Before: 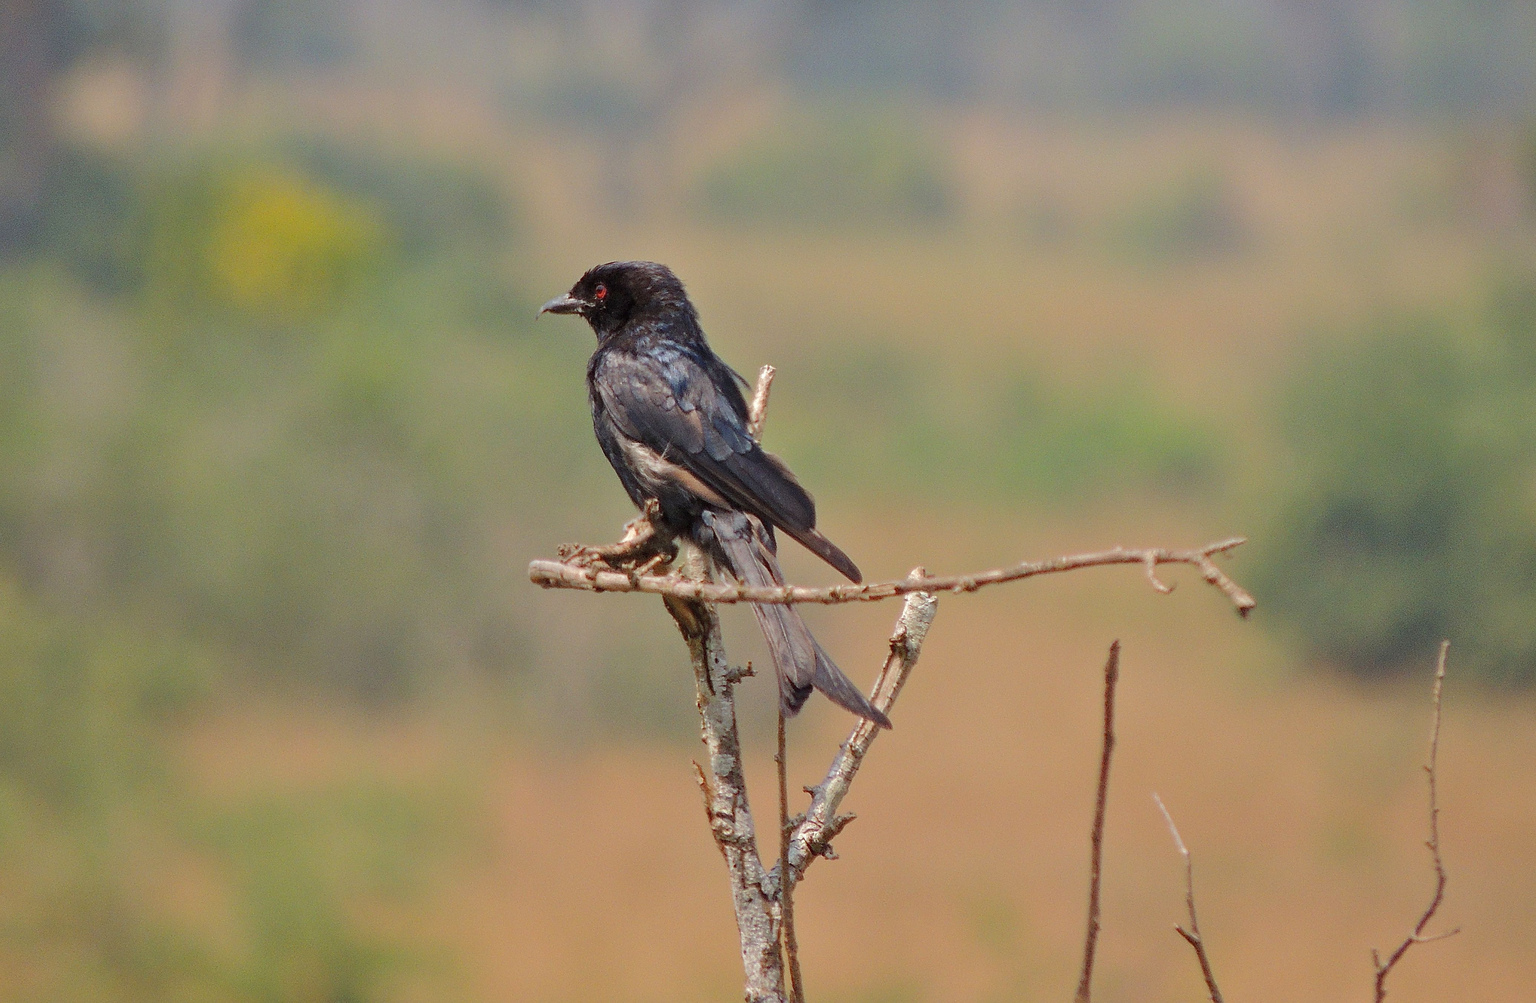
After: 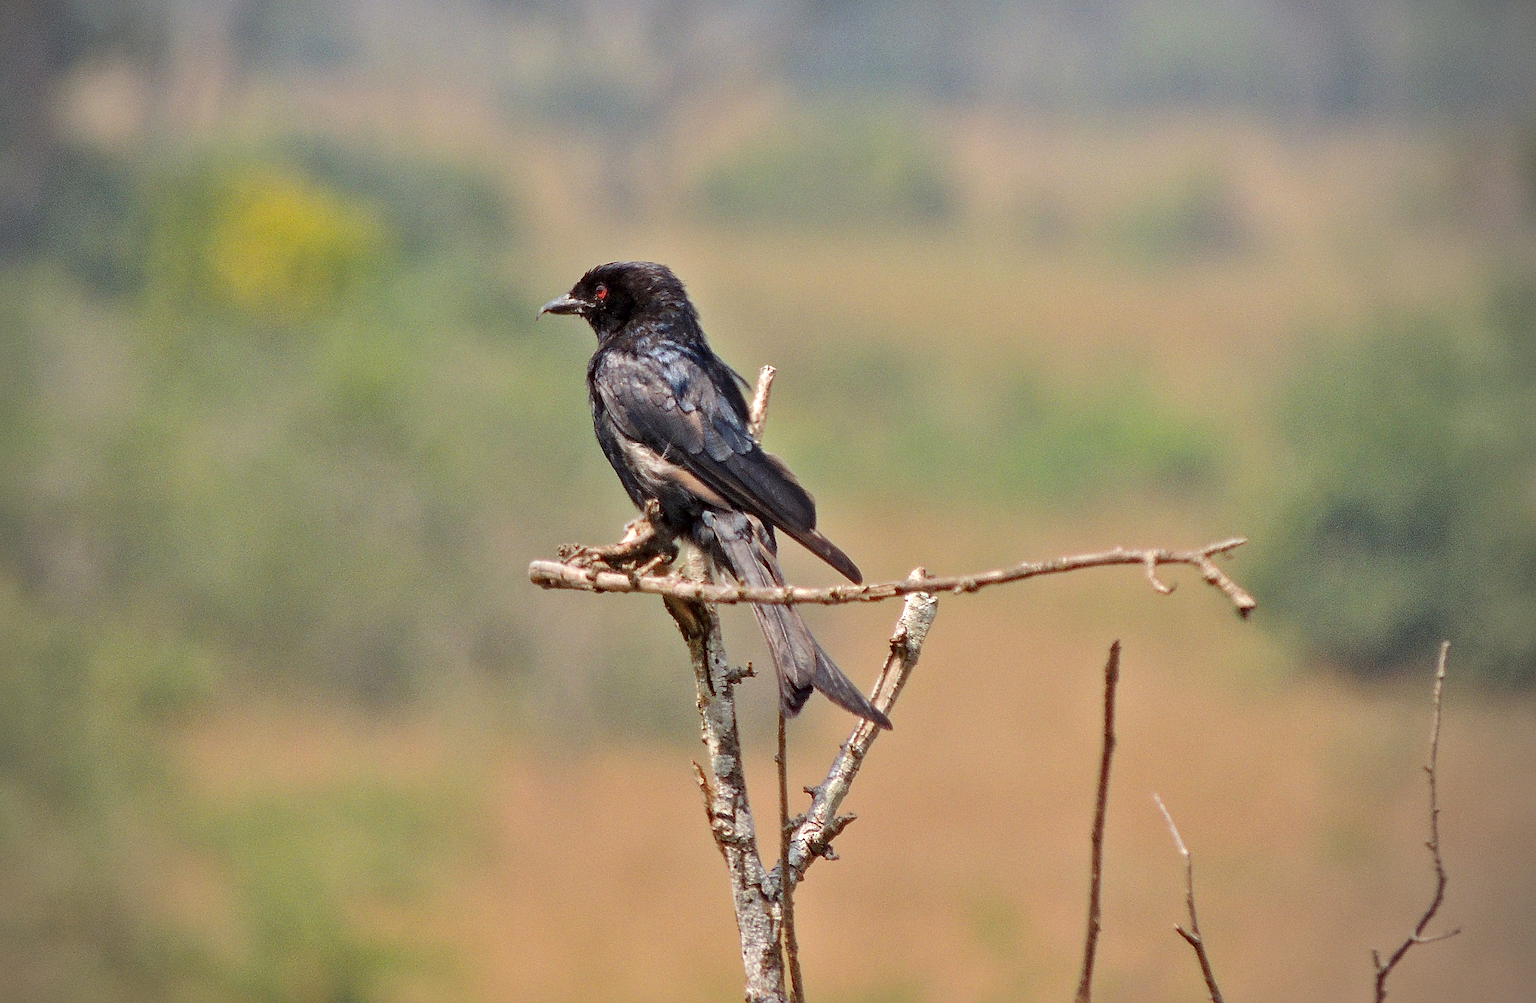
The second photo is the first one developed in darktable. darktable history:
exposure: black level correction 0.001, exposure 0.193 EV, compensate highlight preservation false
local contrast: mode bilateral grid, contrast 24, coarseness 60, detail 152%, midtone range 0.2
vignetting: center (-0.032, -0.046)
